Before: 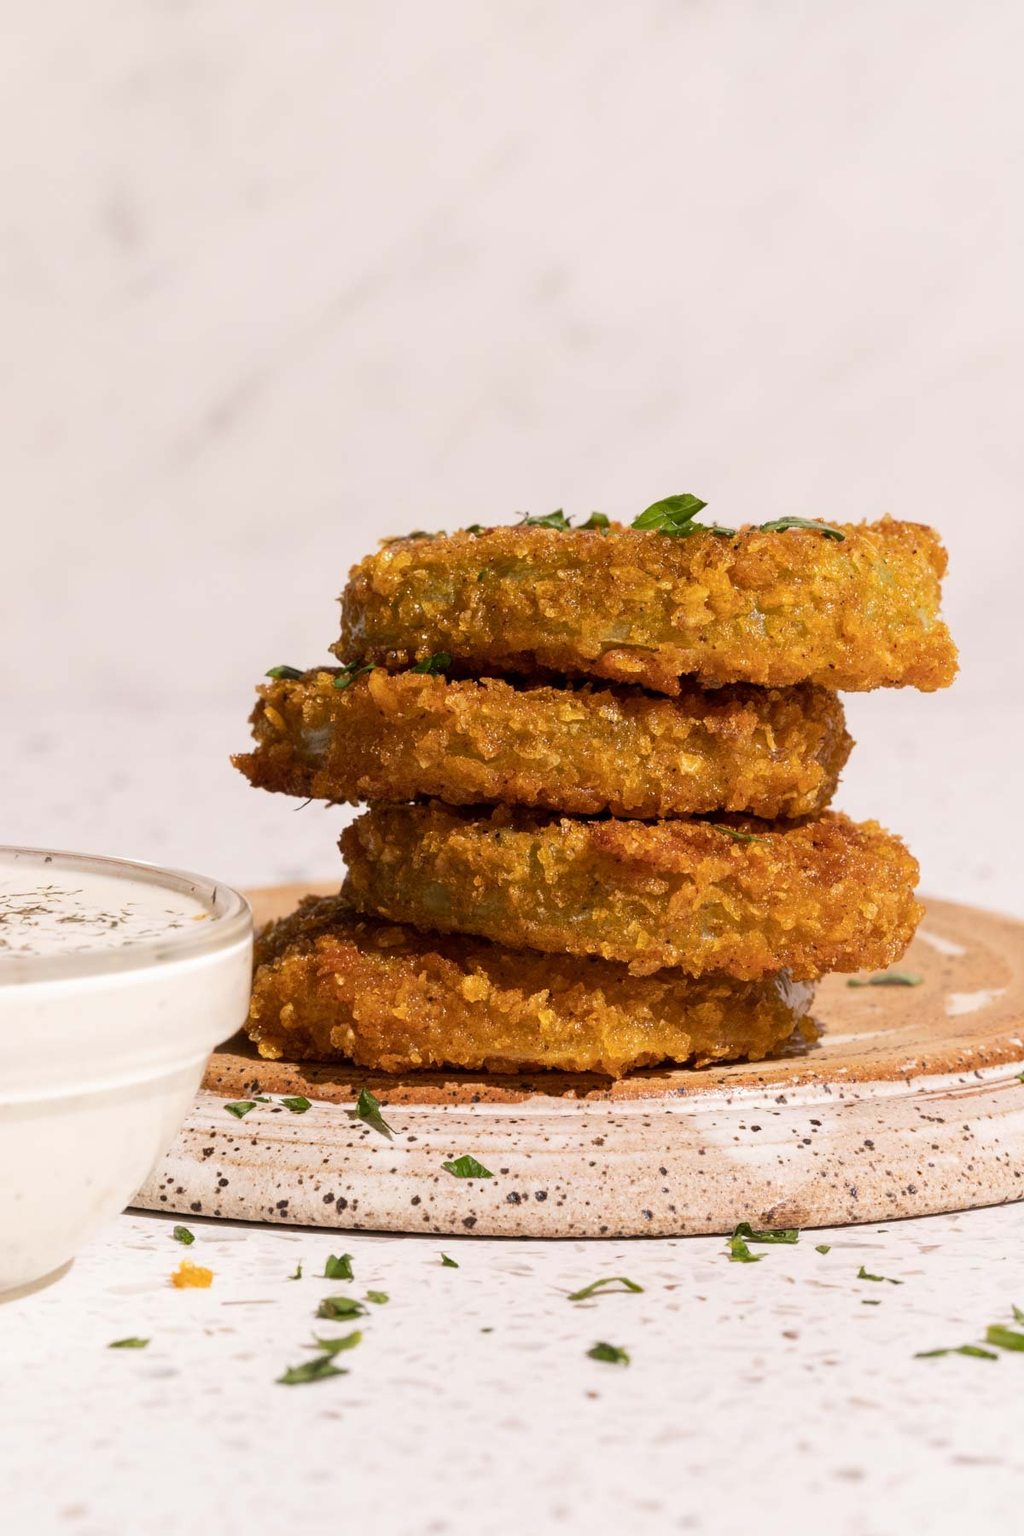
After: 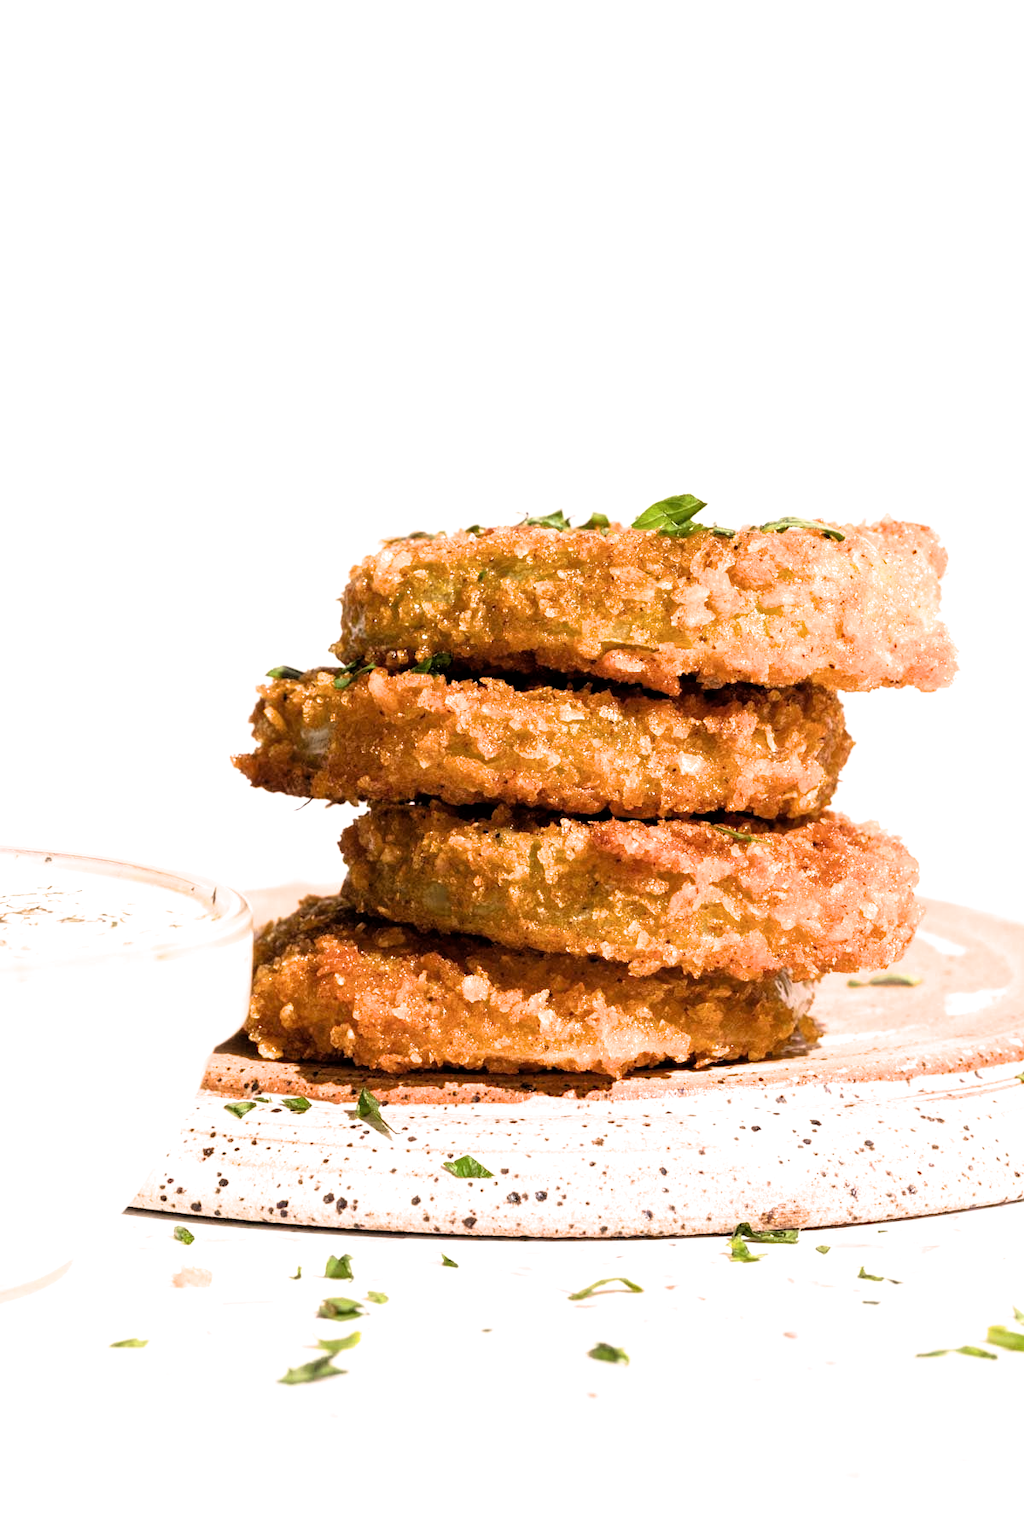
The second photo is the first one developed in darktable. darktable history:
exposure: black level correction 0, exposure 1.101 EV, compensate exposure bias true, compensate highlight preservation false
filmic rgb: black relative exposure -4.9 EV, white relative exposure 2.84 EV, hardness 3.71
